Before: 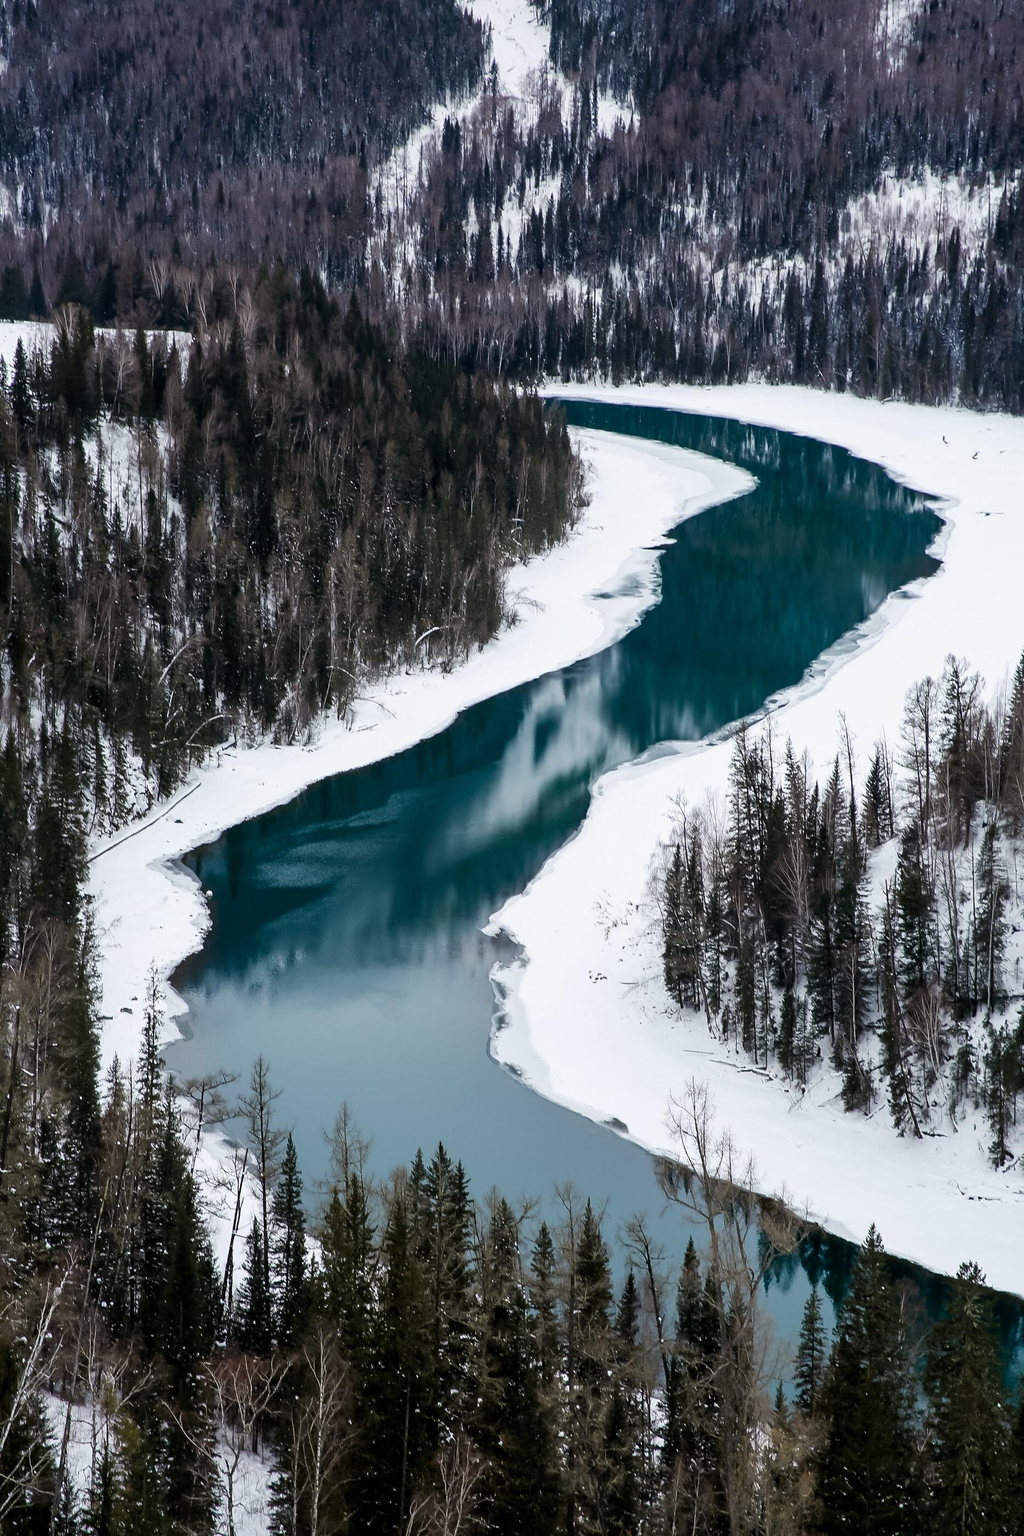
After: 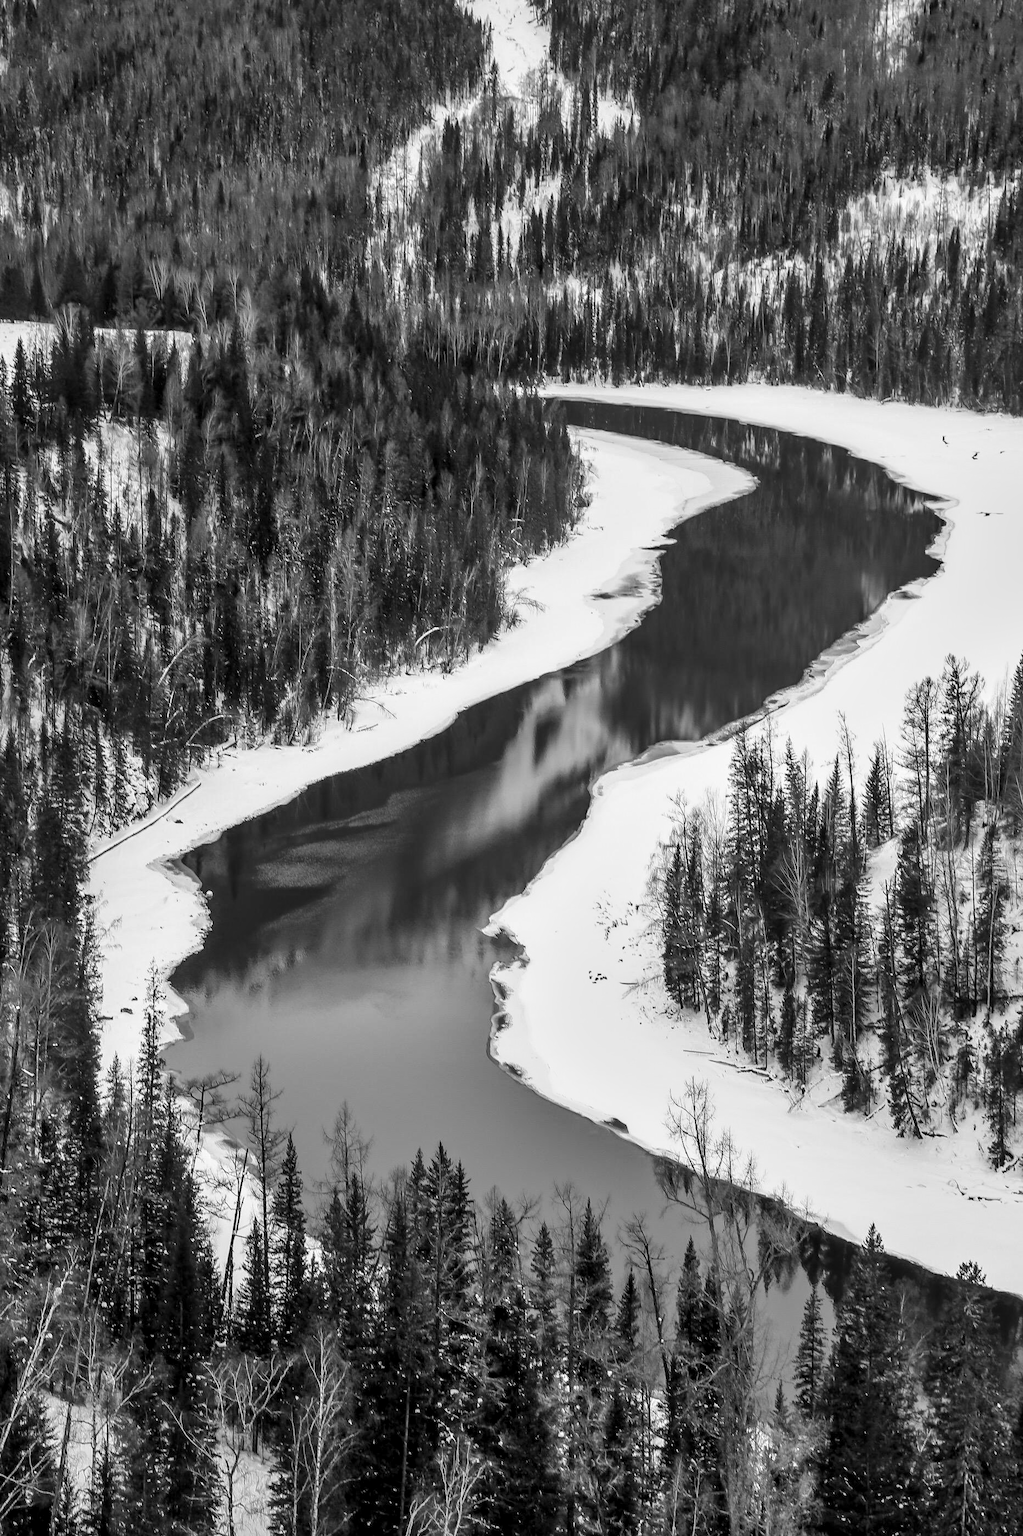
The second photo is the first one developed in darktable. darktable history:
color balance rgb: perceptual saturation grading › global saturation 20%, perceptual saturation grading › highlights -50%, perceptual saturation grading › shadows 30%, perceptual brilliance grading › global brilliance 10%, perceptual brilliance grading › shadows 15%
monochrome: a 26.22, b 42.67, size 0.8
local contrast: on, module defaults
exposure: compensate highlight preservation false
shadows and highlights: soften with gaussian
